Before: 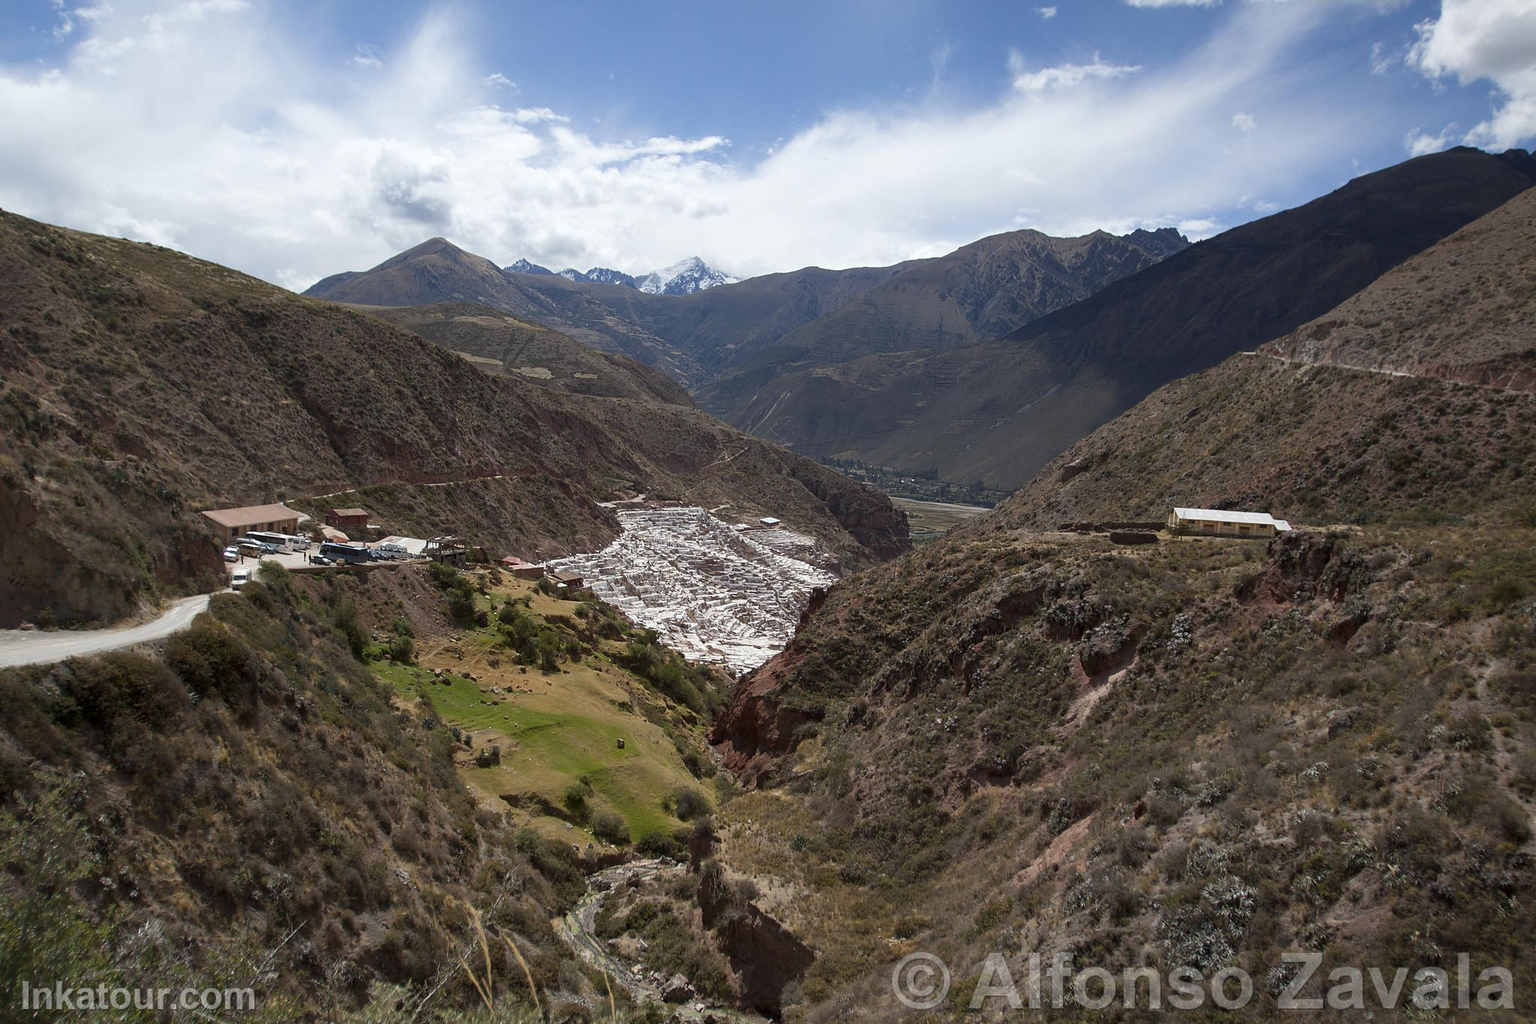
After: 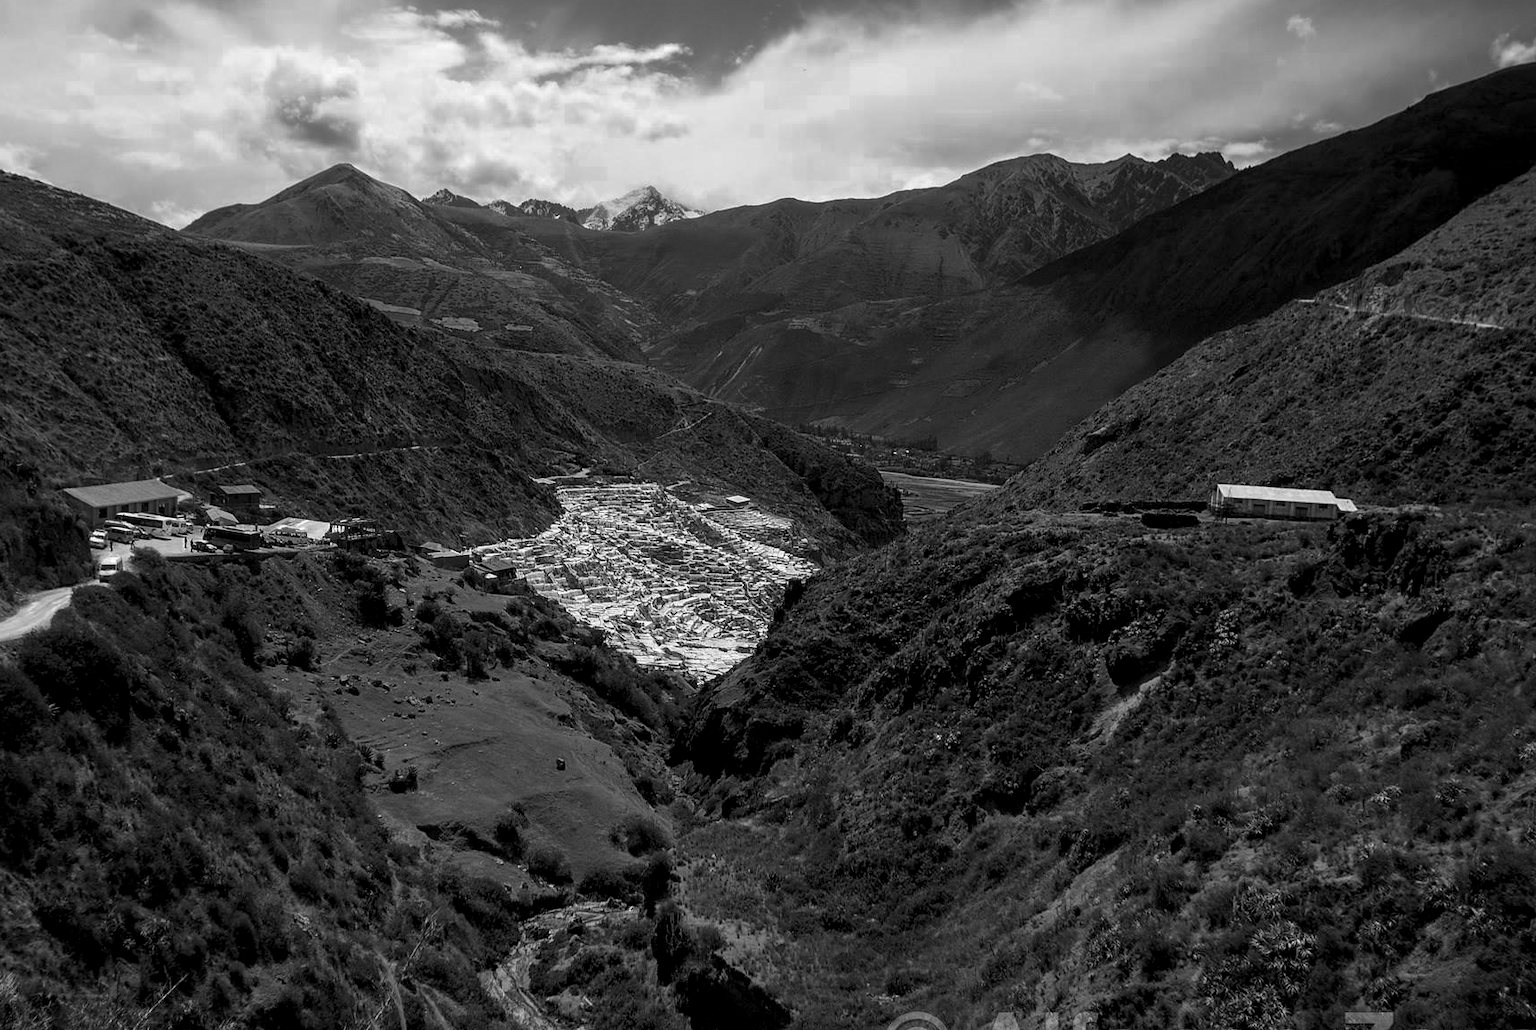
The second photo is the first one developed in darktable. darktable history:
crop and rotate: left 9.706%, top 9.781%, right 6.061%, bottom 5.423%
color zones: curves: ch0 [(0.002, 0.429) (0.121, 0.212) (0.198, 0.113) (0.276, 0.344) (0.331, 0.541) (0.41, 0.56) (0.482, 0.289) (0.619, 0.227) (0.721, 0.18) (0.821, 0.435) (0.928, 0.555) (1, 0.587)]; ch1 [(0, 0) (0.143, 0) (0.286, 0) (0.429, 0) (0.571, 0) (0.714, 0) (0.857, 0)]
local contrast: on, module defaults
levels: levels [0.116, 0.574, 1]
